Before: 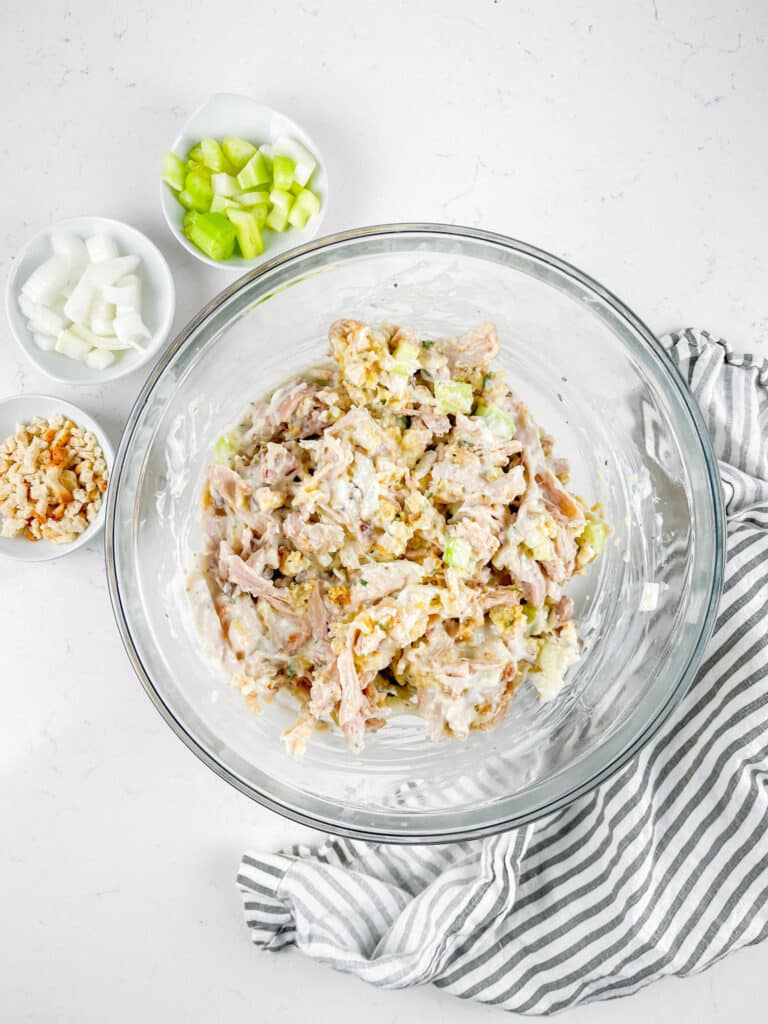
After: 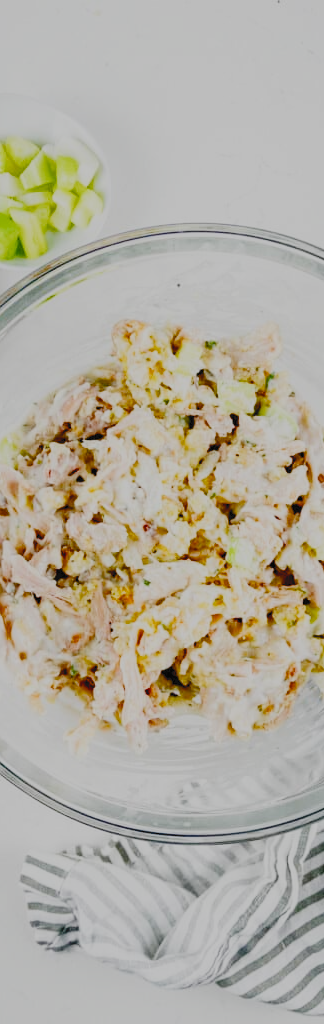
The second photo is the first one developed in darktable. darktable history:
tone curve: curves: ch0 [(0, 0) (0.003, 0.08) (0.011, 0.088) (0.025, 0.104) (0.044, 0.122) (0.069, 0.141) (0.1, 0.161) (0.136, 0.181) (0.177, 0.209) (0.224, 0.246) (0.277, 0.293) (0.335, 0.343) (0.399, 0.399) (0.468, 0.464) (0.543, 0.54) (0.623, 0.616) (0.709, 0.694) (0.801, 0.757) (0.898, 0.821) (1, 1)], color space Lab, independent channels, preserve colors none
crop: left 28.307%, right 29.419%
color balance rgb: perceptual saturation grading › global saturation 15.74%, perceptual saturation grading › highlights -19.004%, perceptual saturation grading › shadows 19.169%, global vibrance 7.17%, saturation formula JzAzBz (2021)
filmic rgb: black relative exposure -7.13 EV, white relative exposure 5.39 EV, hardness 3.02, preserve chrominance no, color science v4 (2020), contrast in shadows soft, contrast in highlights soft
